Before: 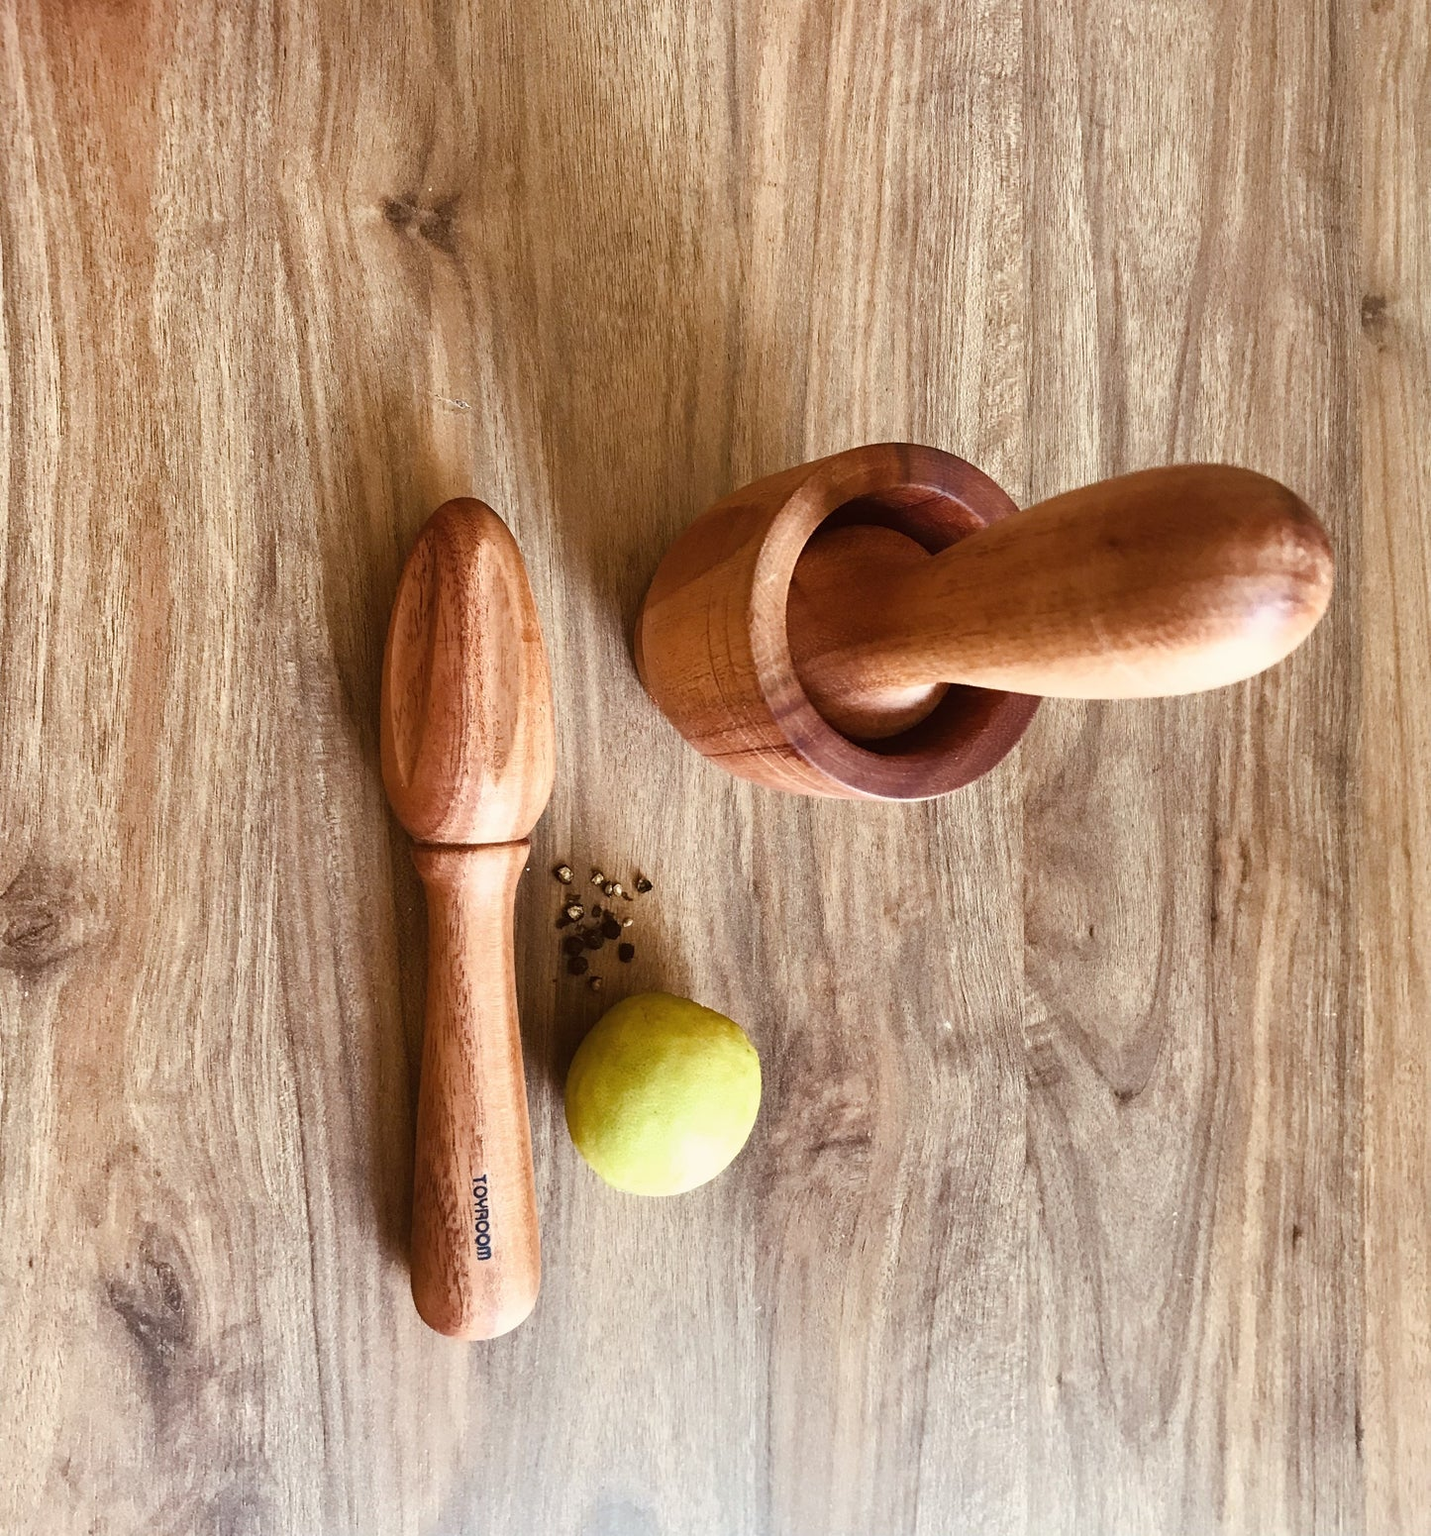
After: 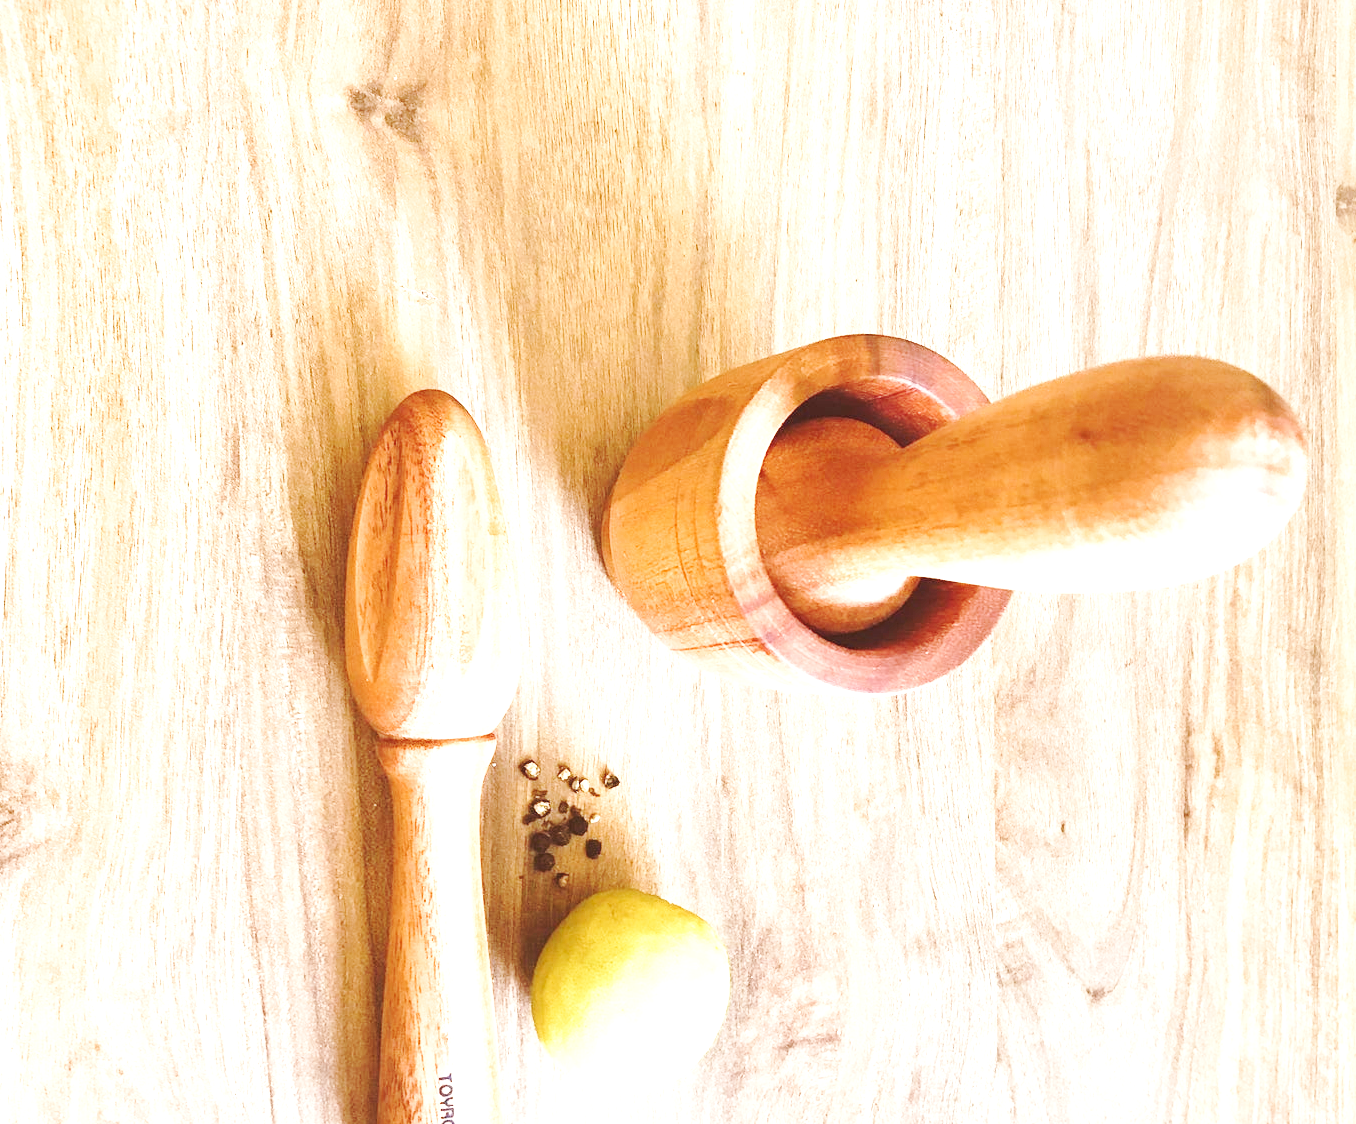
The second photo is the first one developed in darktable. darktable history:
crop: left 2.737%, top 7.287%, right 3.421%, bottom 20.179%
base curve: curves: ch0 [(0, 0.007) (0.028, 0.063) (0.121, 0.311) (0.46, 0.743) (0.859, 0.957) (1, 1)], preserve colors none
exposure: black level correction 0, exposure 1.55 EV, compensate exposure bias true, compensate highlight preservation false
